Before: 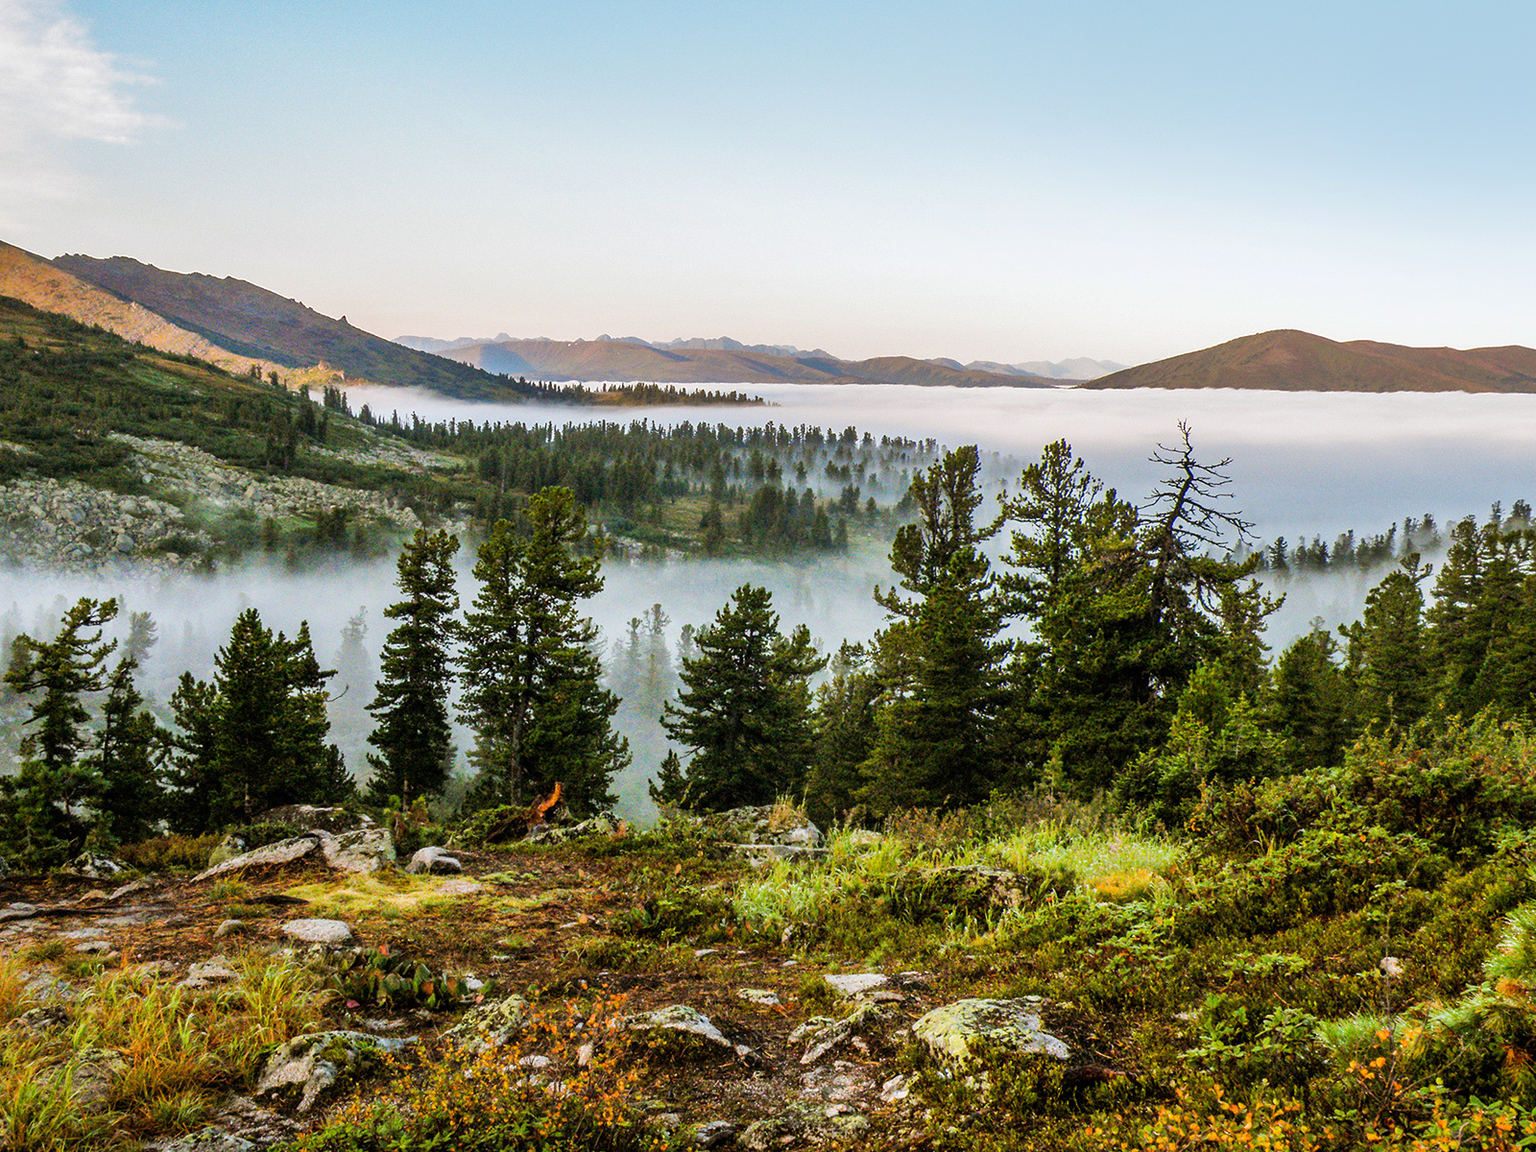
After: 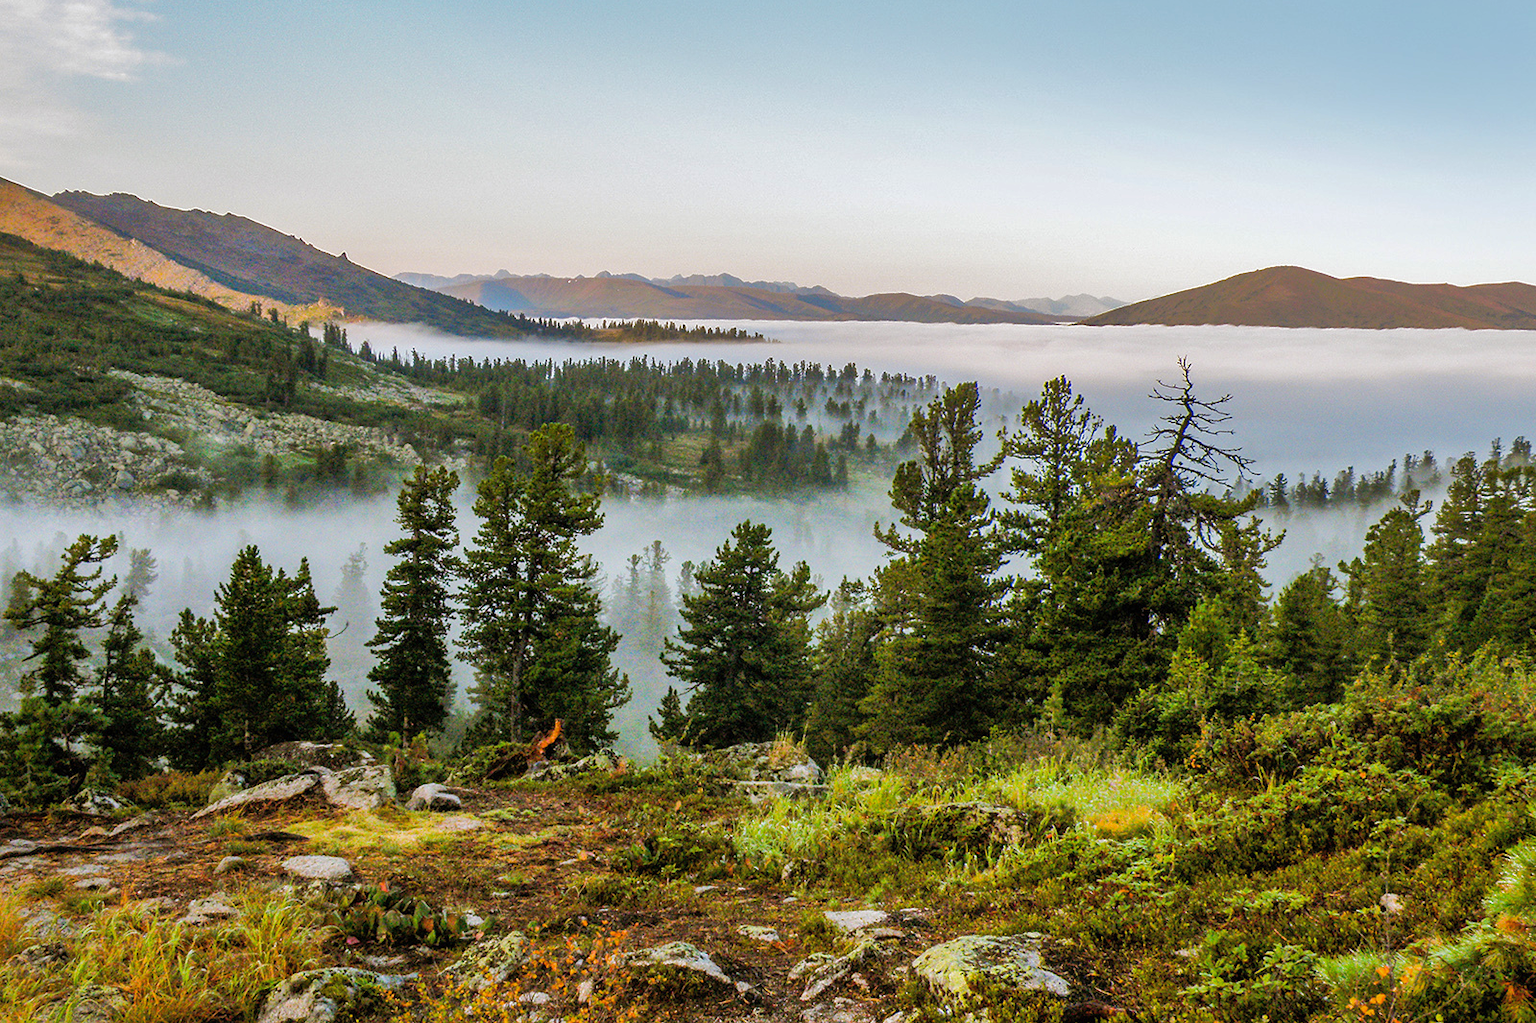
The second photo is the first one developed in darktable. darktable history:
crop and rotate: top 5.521%, bottom 5.624%
shadows and highlights: on, module defaults
